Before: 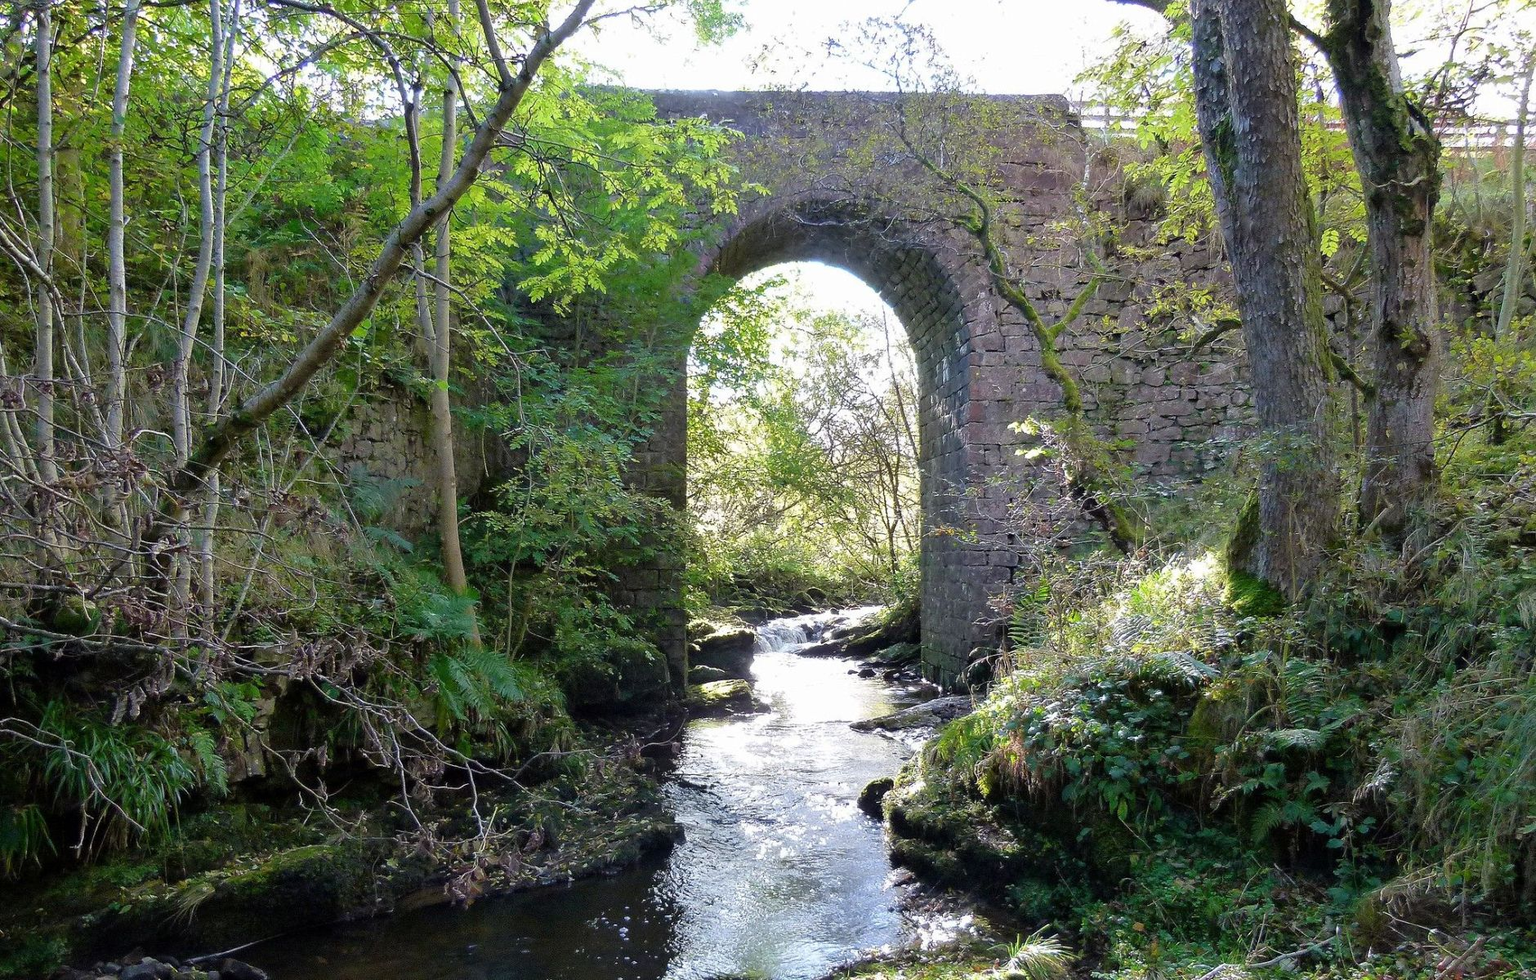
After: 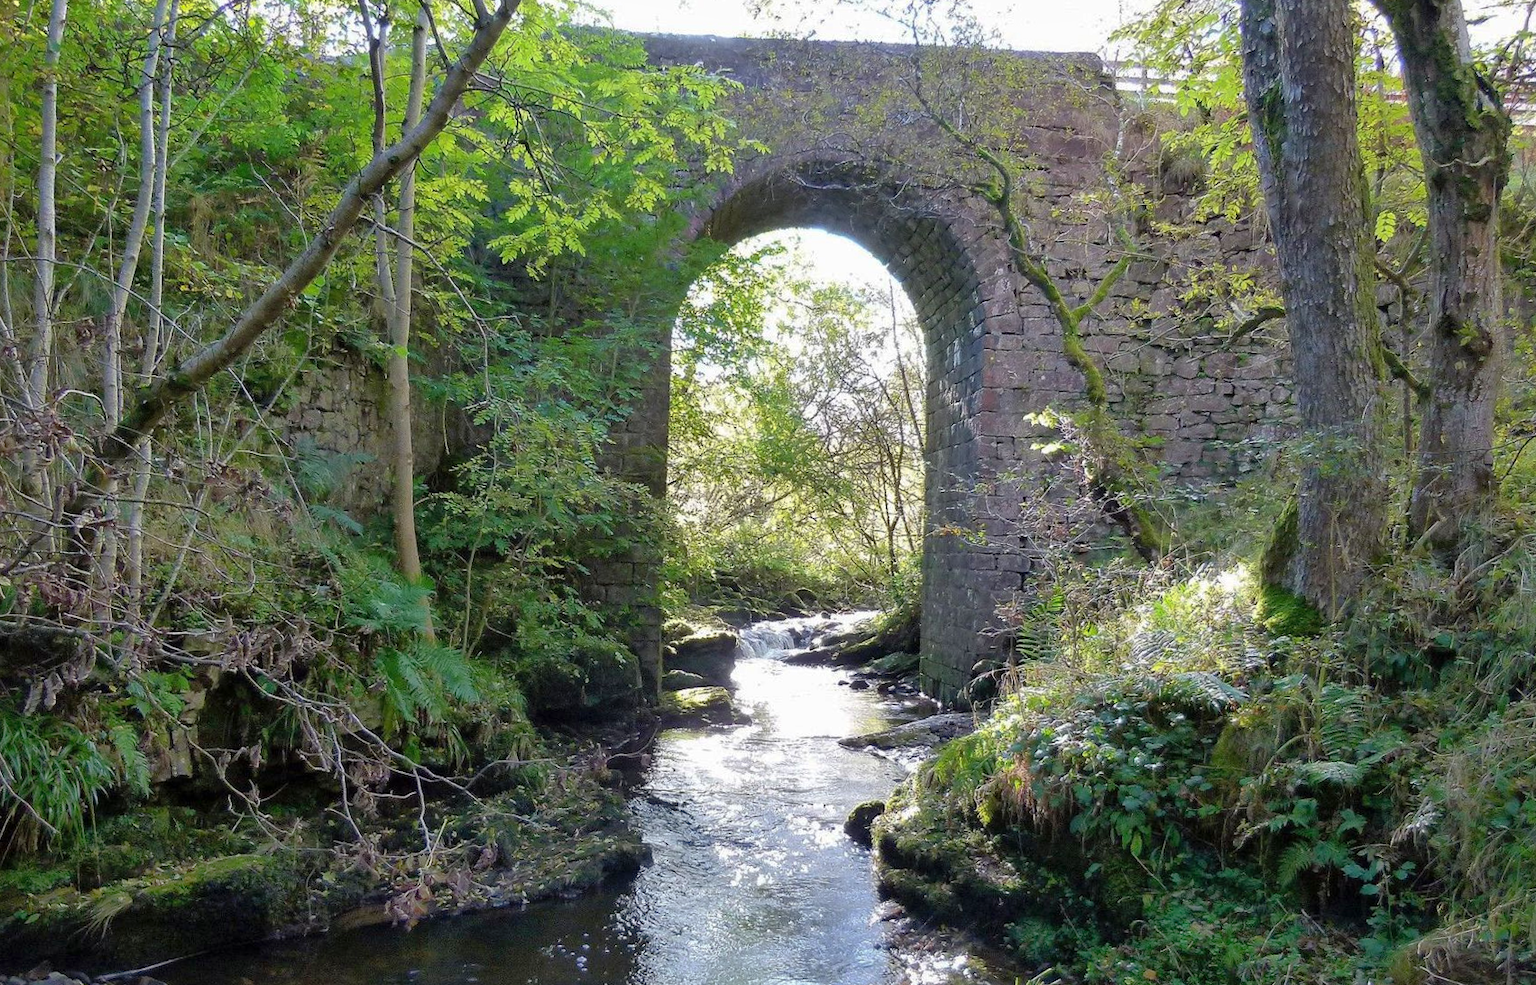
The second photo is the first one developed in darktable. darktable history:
crop and rotate: angle -1.87°, left 3.163%, top 3.574%, right 1.637%, bottom 0.721%
base curve: curves: ch0 [(0, 0) (0.297, 0.298) (1, 1)], preserve colors none
shadows and highlights: on, module defaults
